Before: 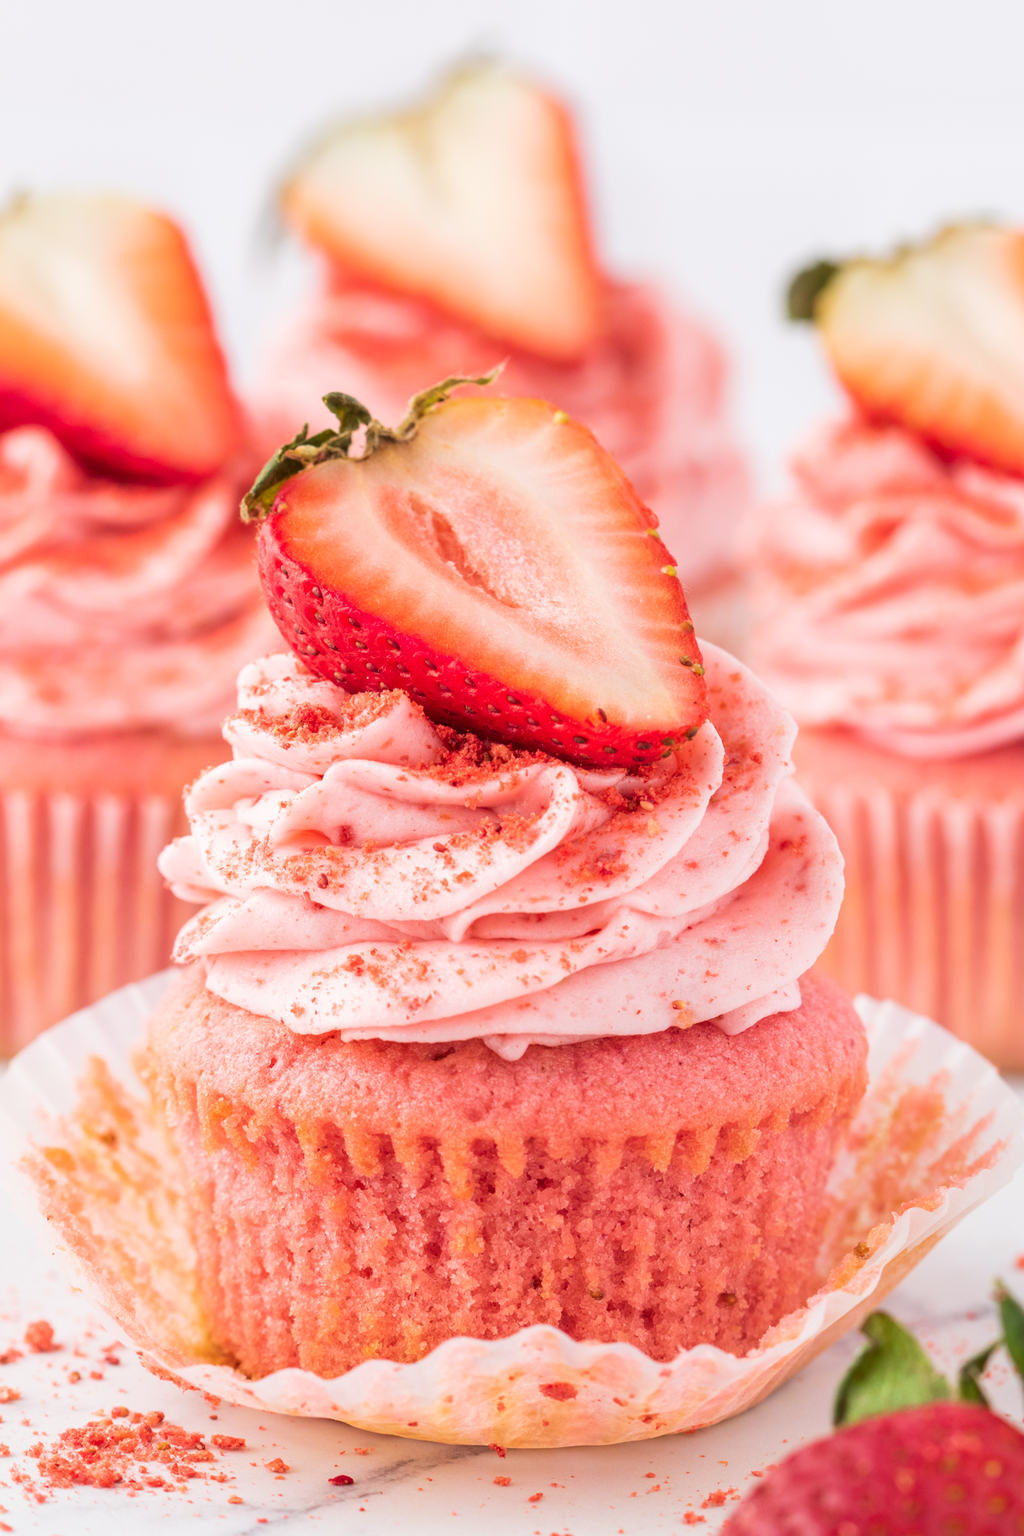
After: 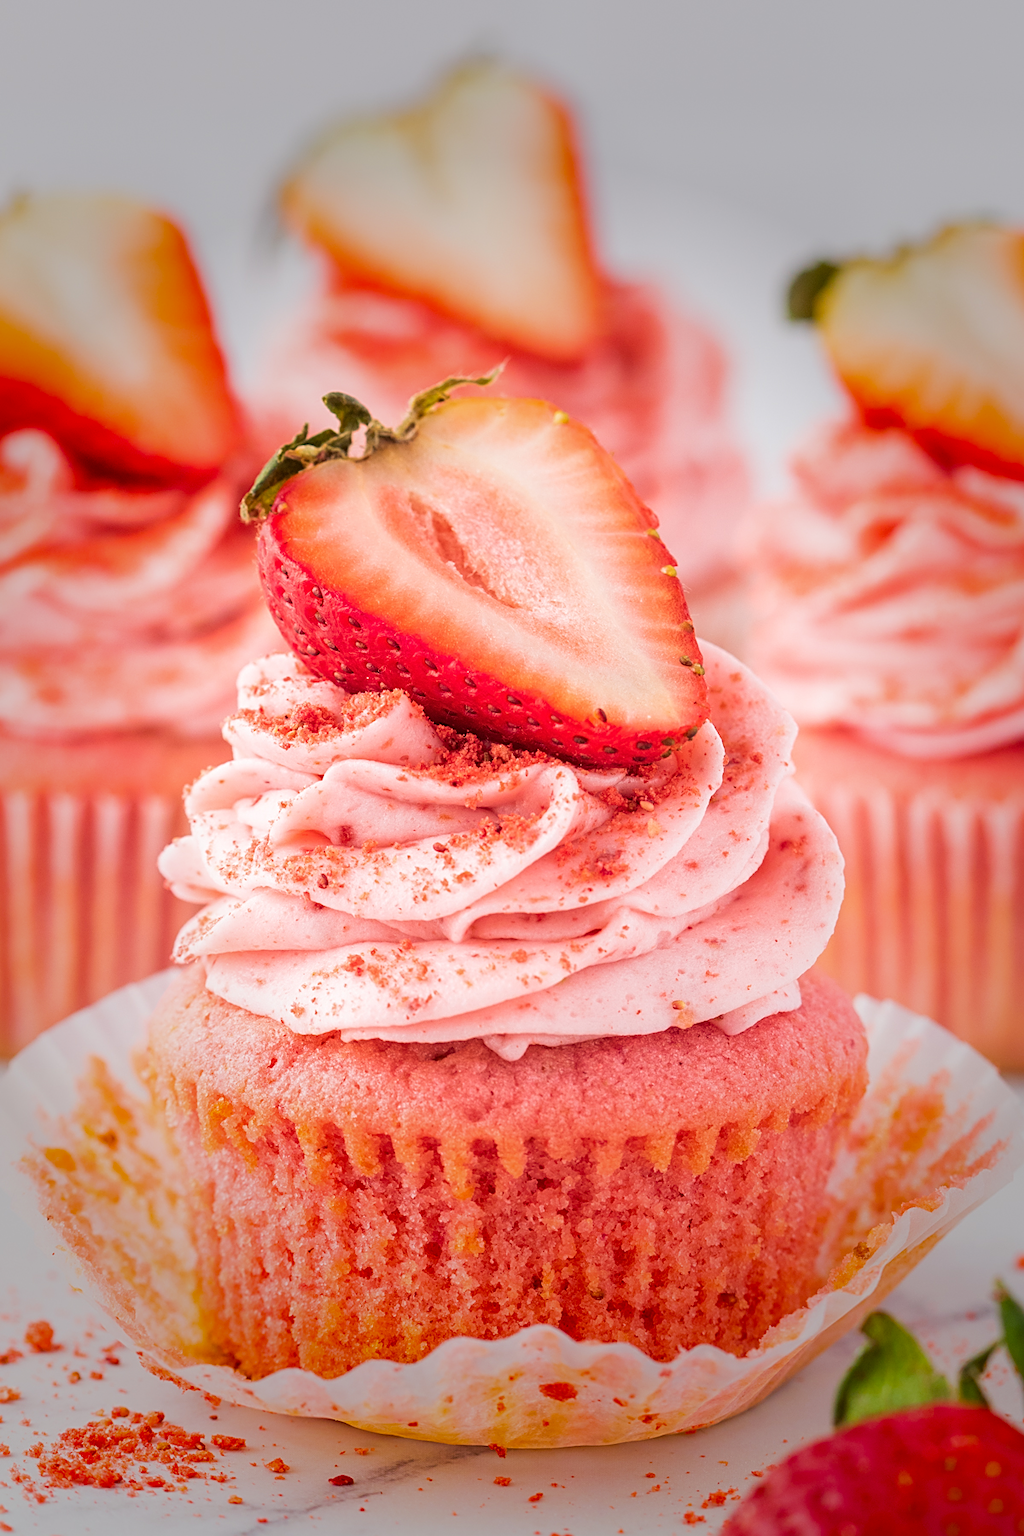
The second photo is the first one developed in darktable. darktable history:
vignetting: fall-off start 39.53%, fall-off radius 40.14%, saturation 0.371
sharpen: on, module defaults
